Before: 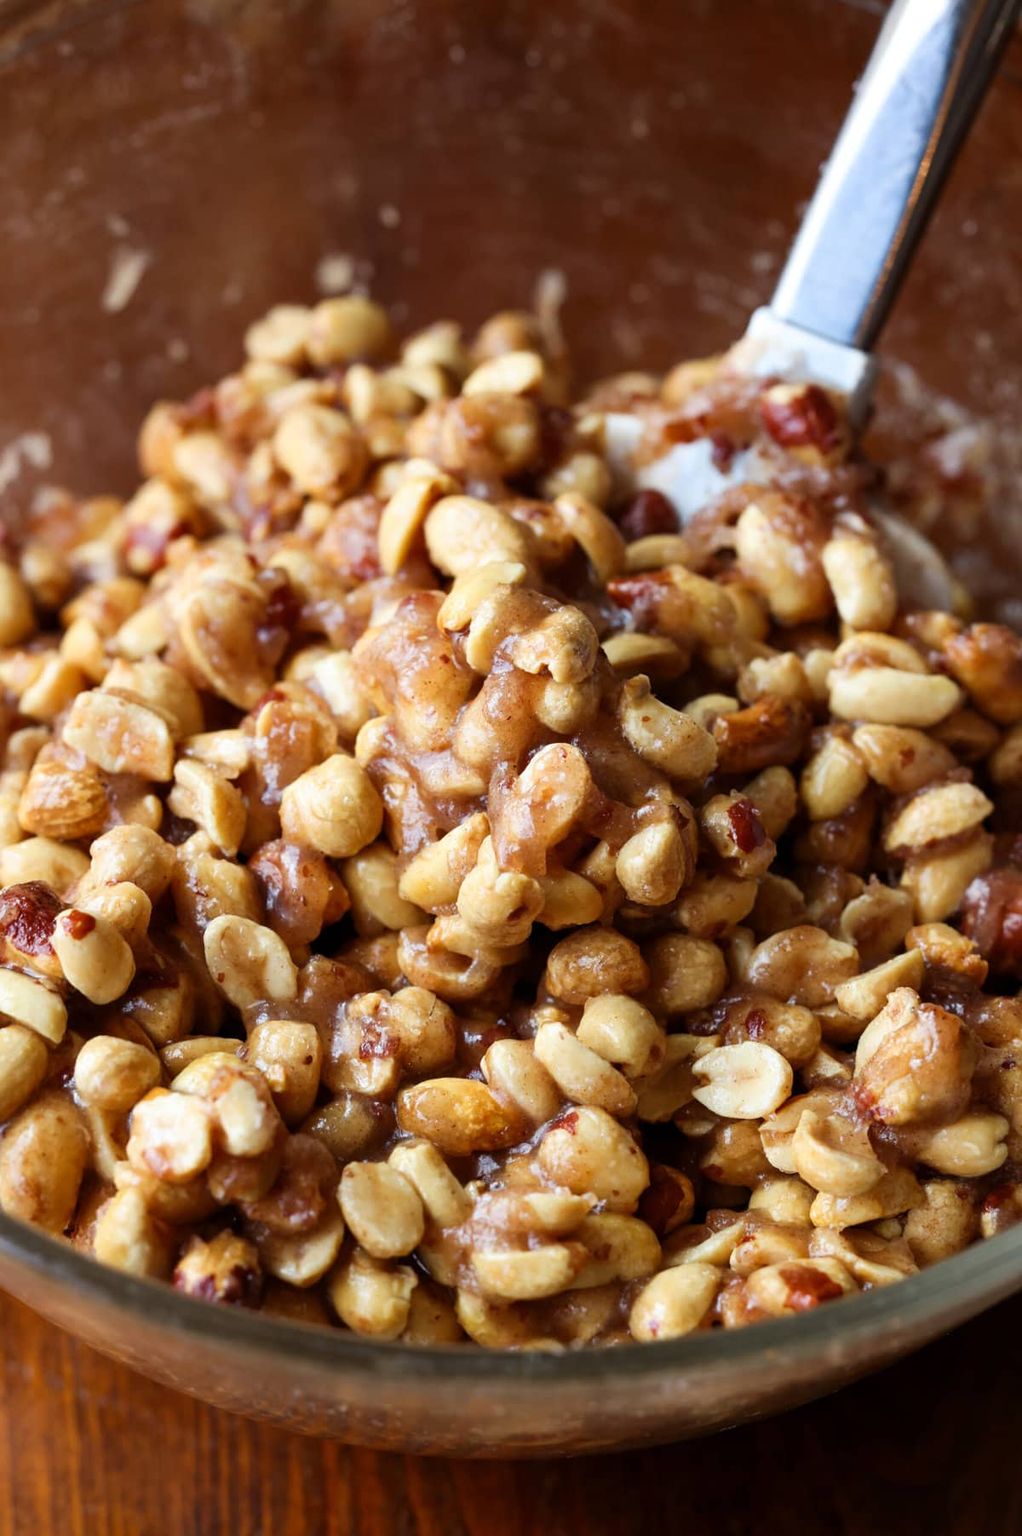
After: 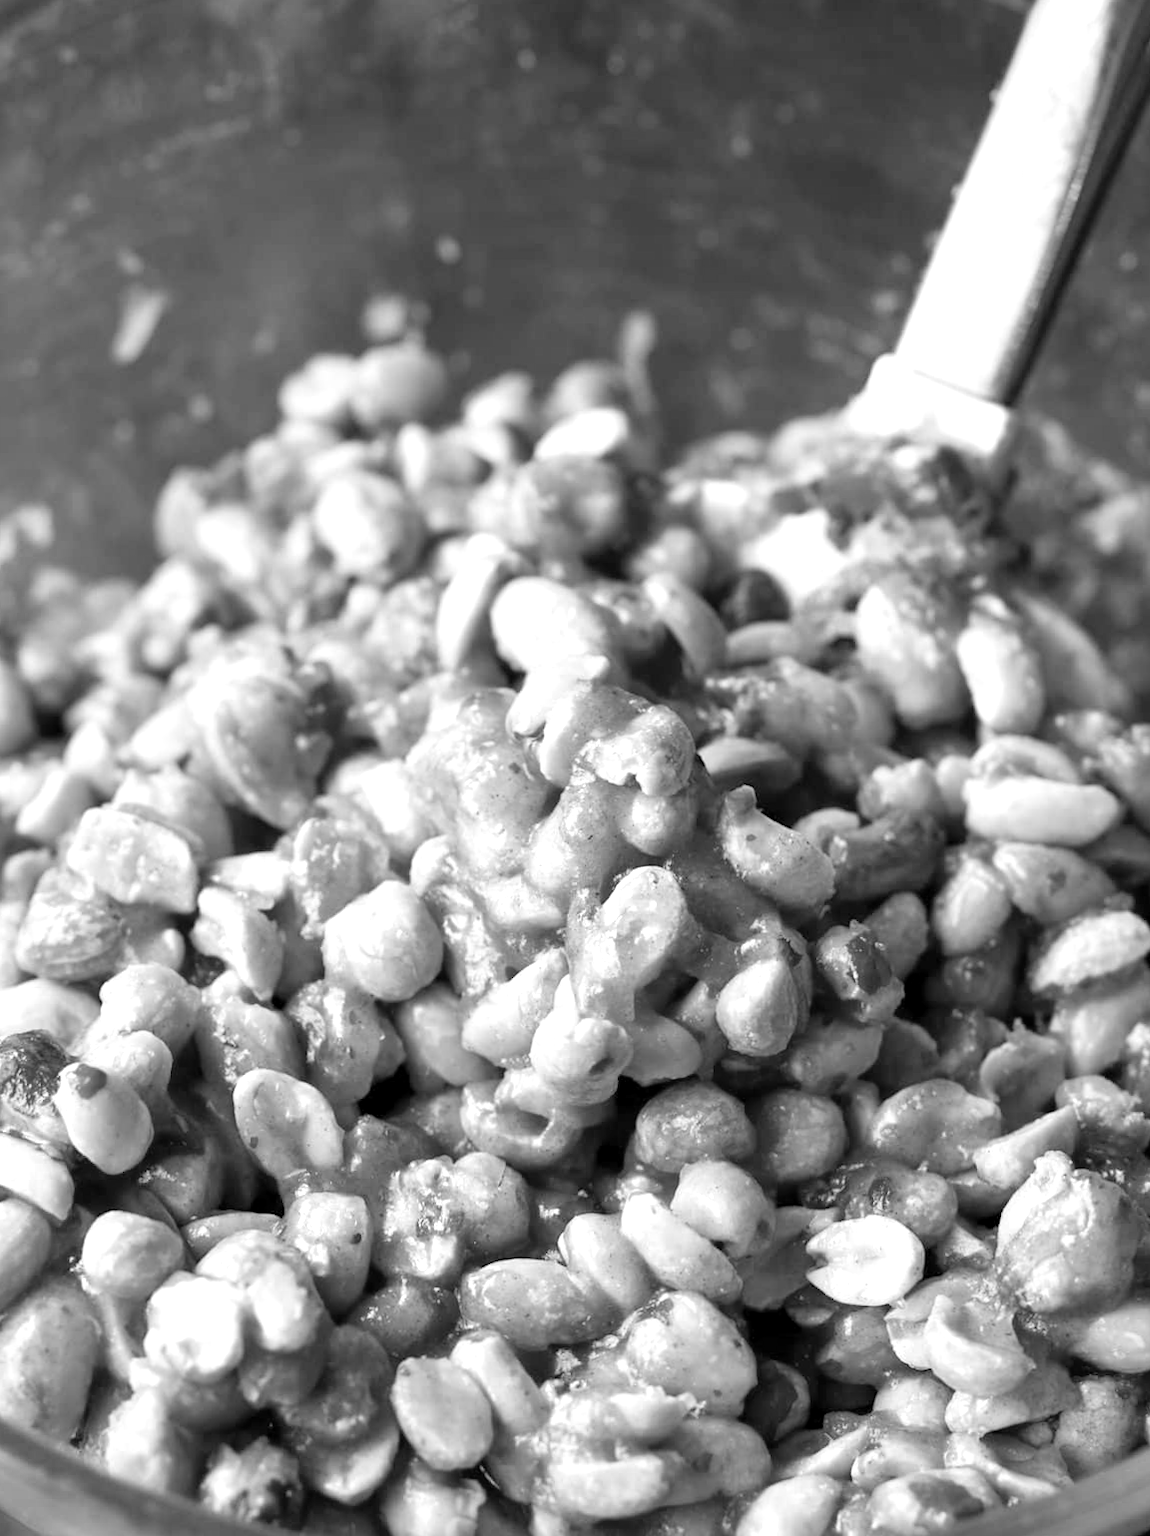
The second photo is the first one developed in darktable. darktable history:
contrast brightness saturation: brightness 0.15
crop and rotate: angle 0.2°, left 0.275%, right 3.127%, bottom 14.18%
exposure: black level correction 0.001, exposure 0.675 EV, compensate highlight preservation false
color calibration: output gray [0.23, 0.37, 0.4, 0], gray › normalize channels true, illuminant same as pipeline (D50), adaptation XYZ, x 0.346, y 0.359, gamut compression 0
